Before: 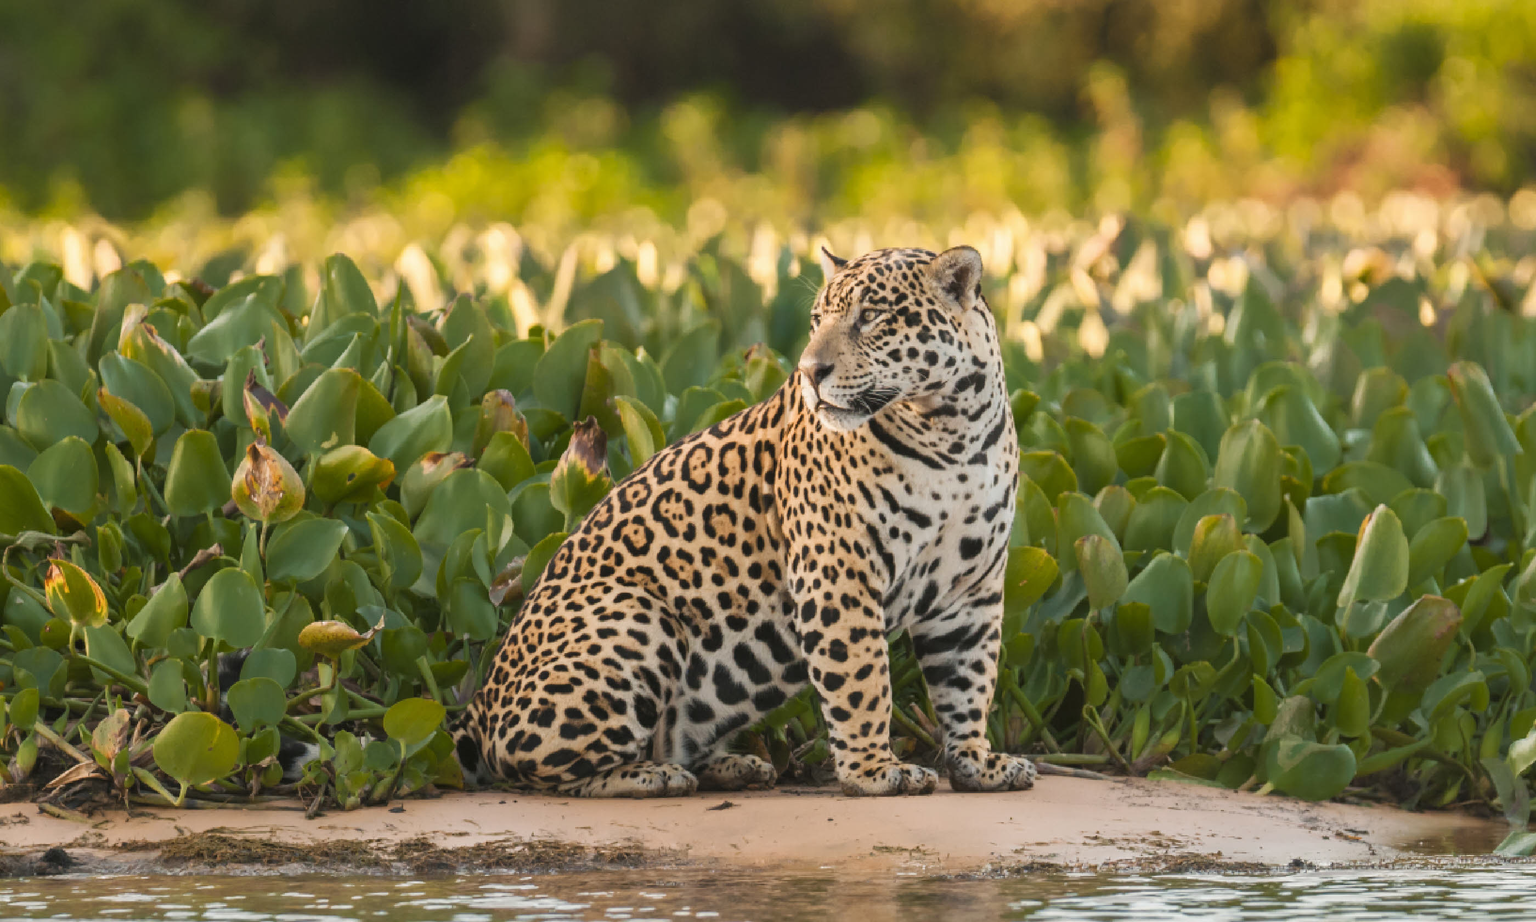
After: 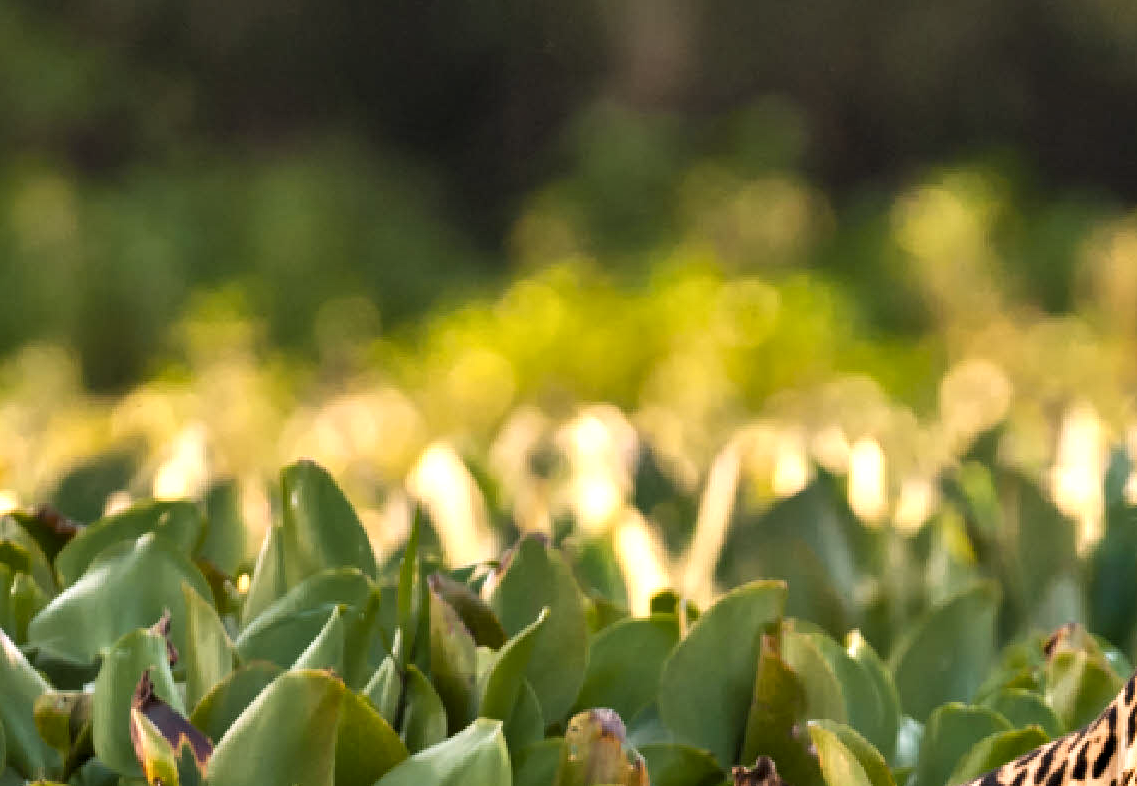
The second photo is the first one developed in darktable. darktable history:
contrast equalizer: y [[0.6 ×6], [0.55 ×6], [0 ×6], [0 ×6], [0 ×6]]
crop and rotate: left 11.206%, top 0.099%, right 48.153%, bottom 53.09%
exposure: exposure 0.085 EV, compensate exposure bias true, compensate highlight preservation false
